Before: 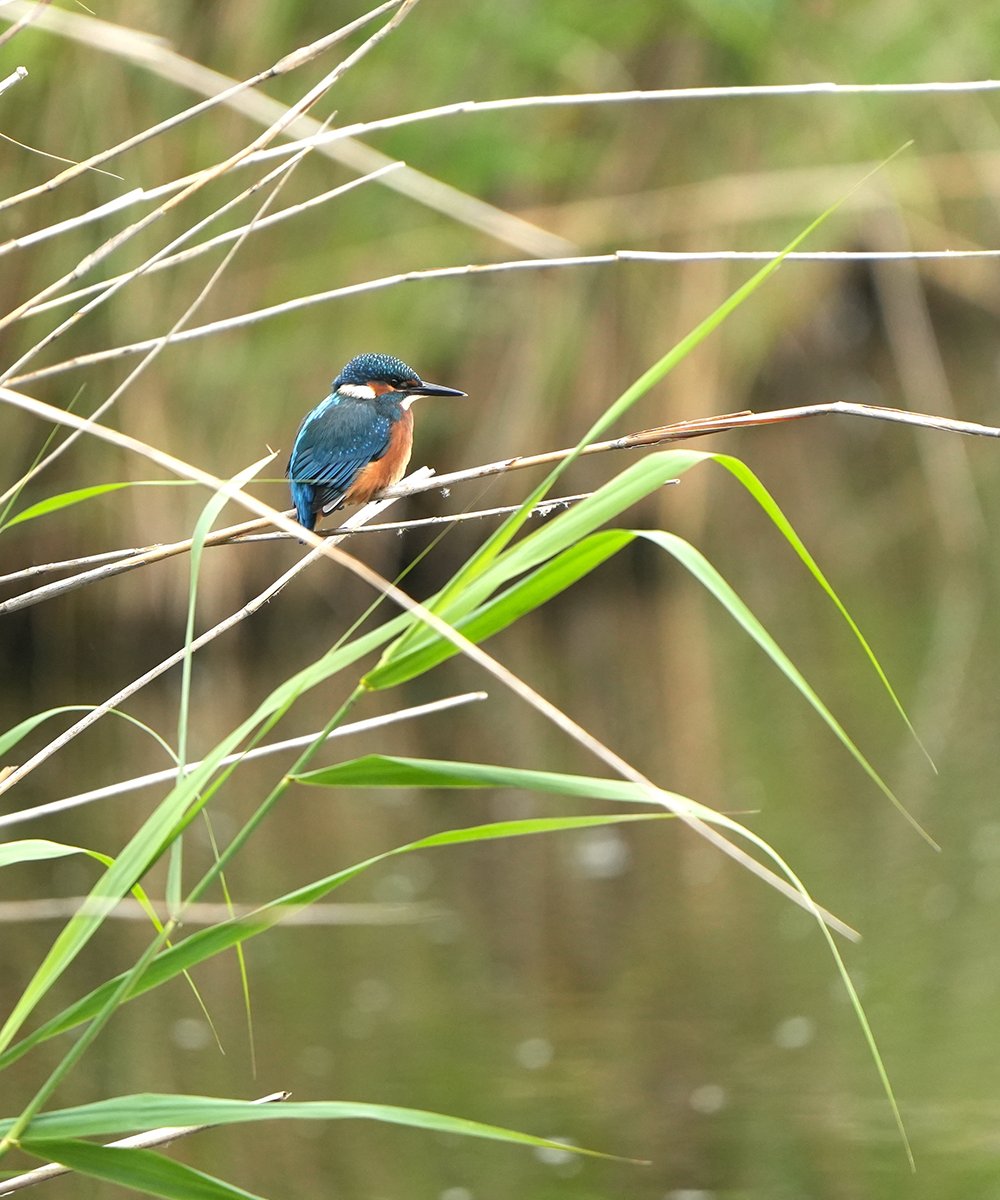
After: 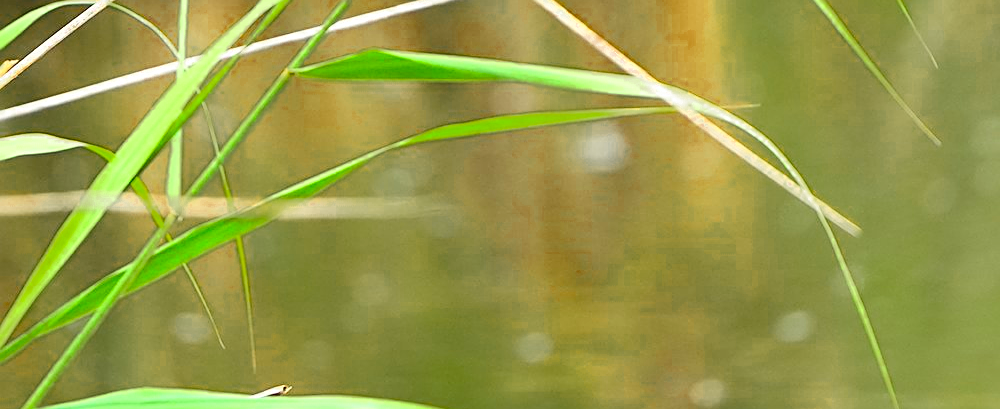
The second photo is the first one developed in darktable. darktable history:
color zones: curves: ch0 [(0.11, 0.396) (0.195, 0.36) (0.25, 0.5) (0.303, 0.412) (0.357, 0.544) (0.75, 0.5) (0.967, 0.328)]; ch1 [(0, 0.468) (0.112, 0.512) (0.202, 0.6) (0.25, 0.5) (0.307, 0.352) (0.357, 0.544) (0.75, 0.5) (0.963, 0.524)]
sharpen: on, module defaults
contrast brightness saturation: contrast 0.198, brightness 0.197, saturation 0.784
crop and rotate: top 58.879%, bottom 6.96%
